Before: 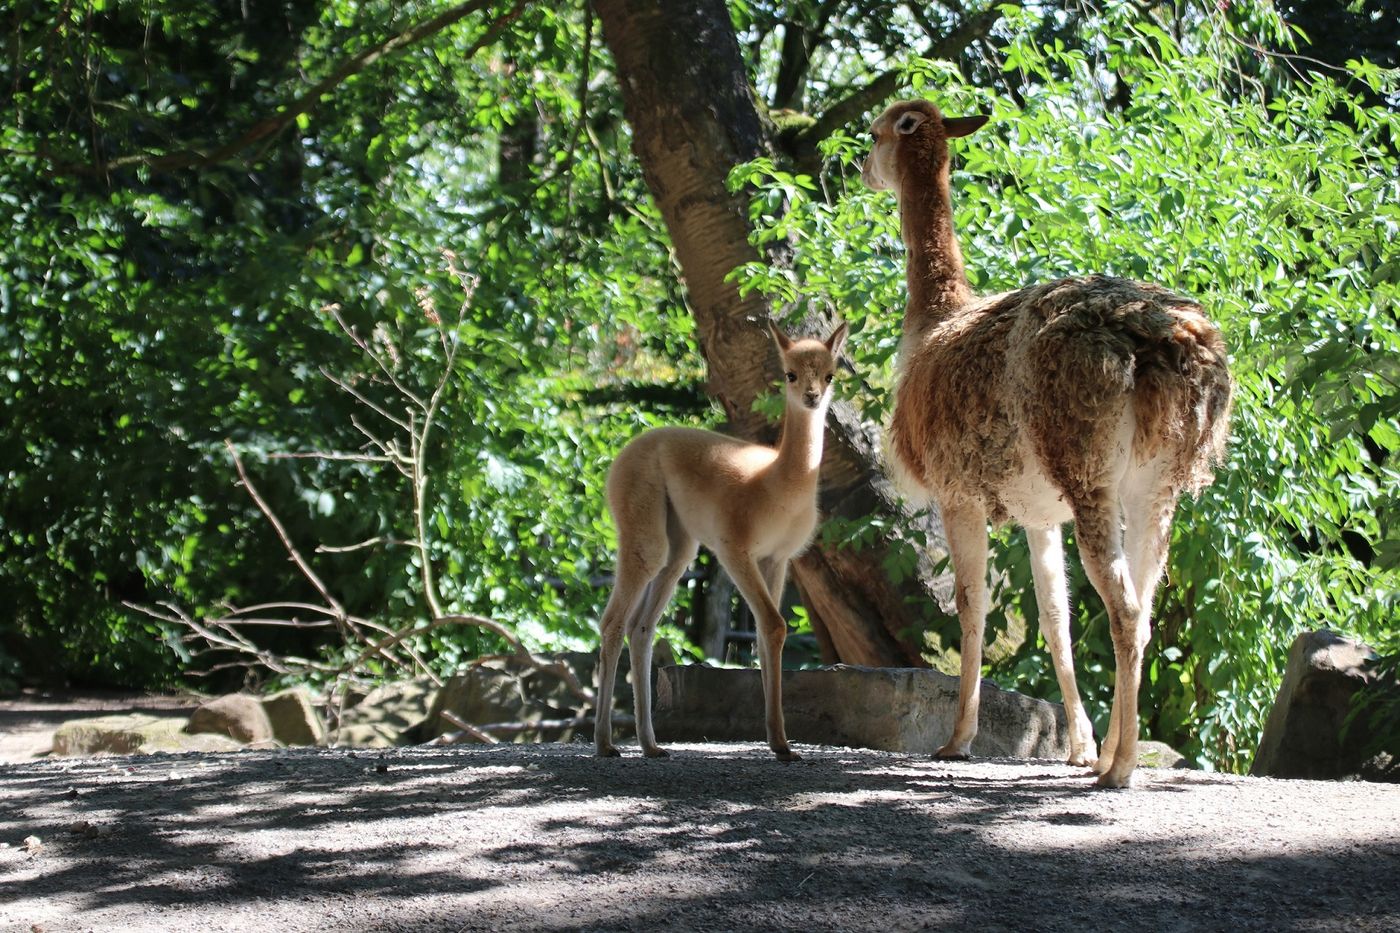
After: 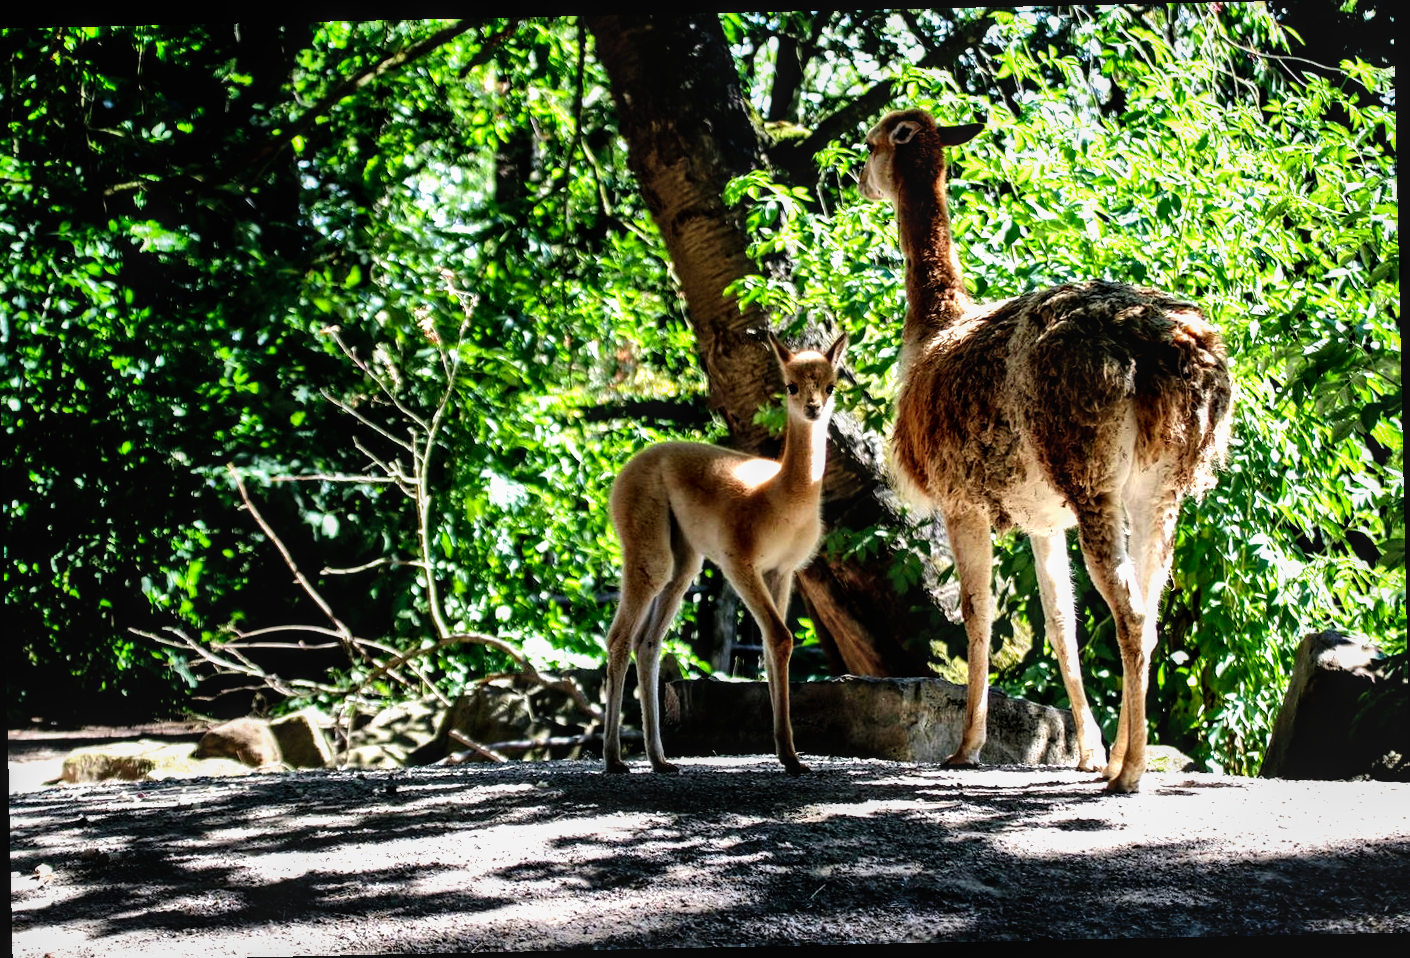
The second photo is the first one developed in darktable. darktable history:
local contrast: on, module defaults
shadows and highlights: shadows 49, highlights -41, soften with gaussian
rotate and perspective: rotation -1.24°, automatic cropping off
crop and rotate: left 0.614%, top 0.179%, bottom 0.309%
filmic rgb: black relative exposure -8.2 EV, white relative exposure 2.2 EV, threshold 3 EV, hardness 7.11, latitude 85.74%, contrast 1.696, highlights saturation mix -4%, shadows ↔ highlights balance -2.69%, preserve chrominance no, color science v5 (2021), contrast in shadows safe, contrast in highlights safe, enable highlight reconstruction true
